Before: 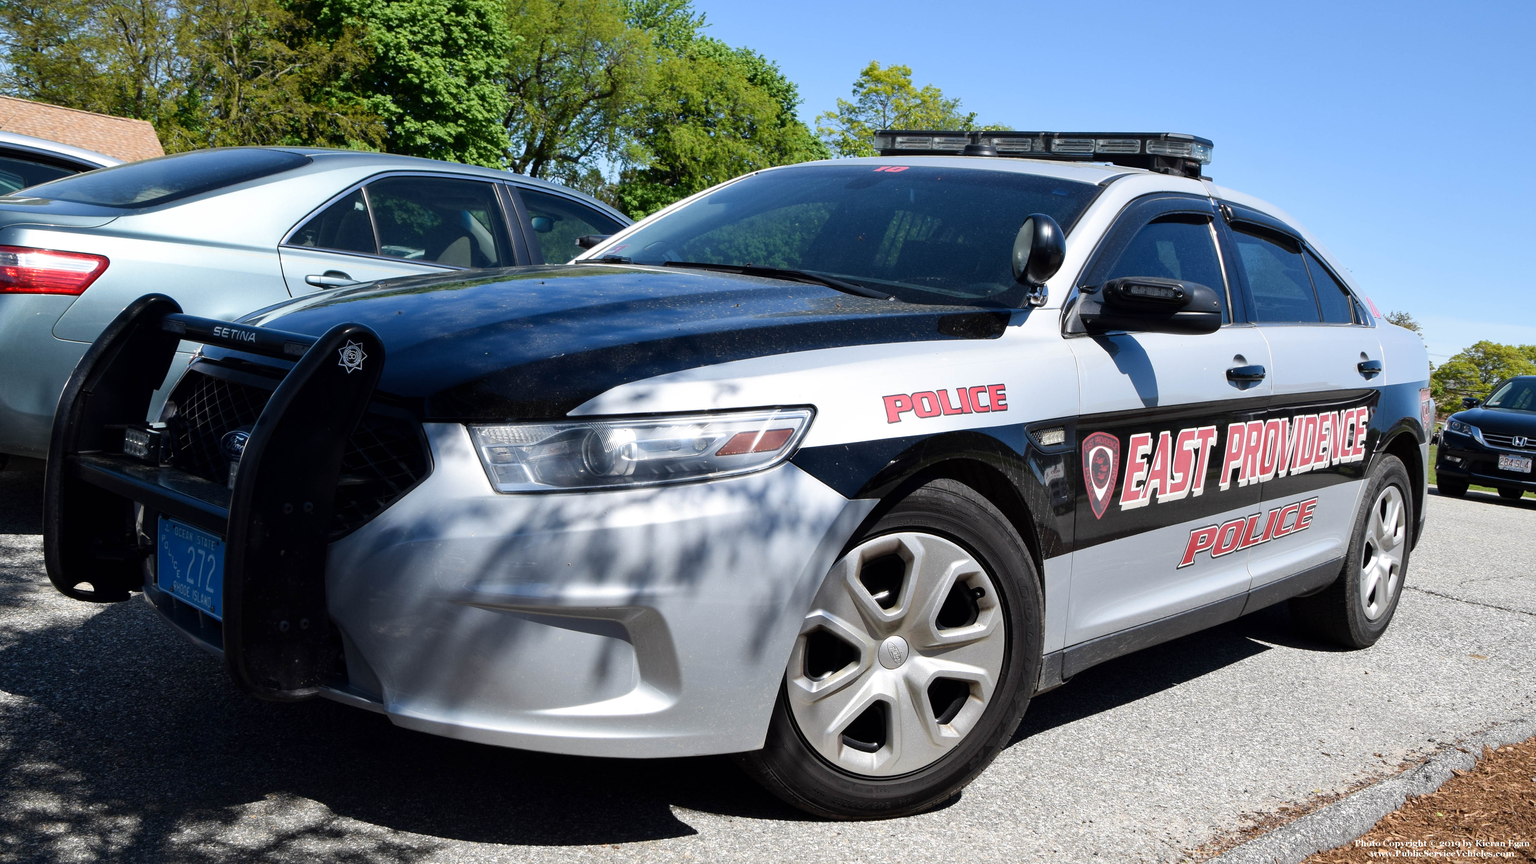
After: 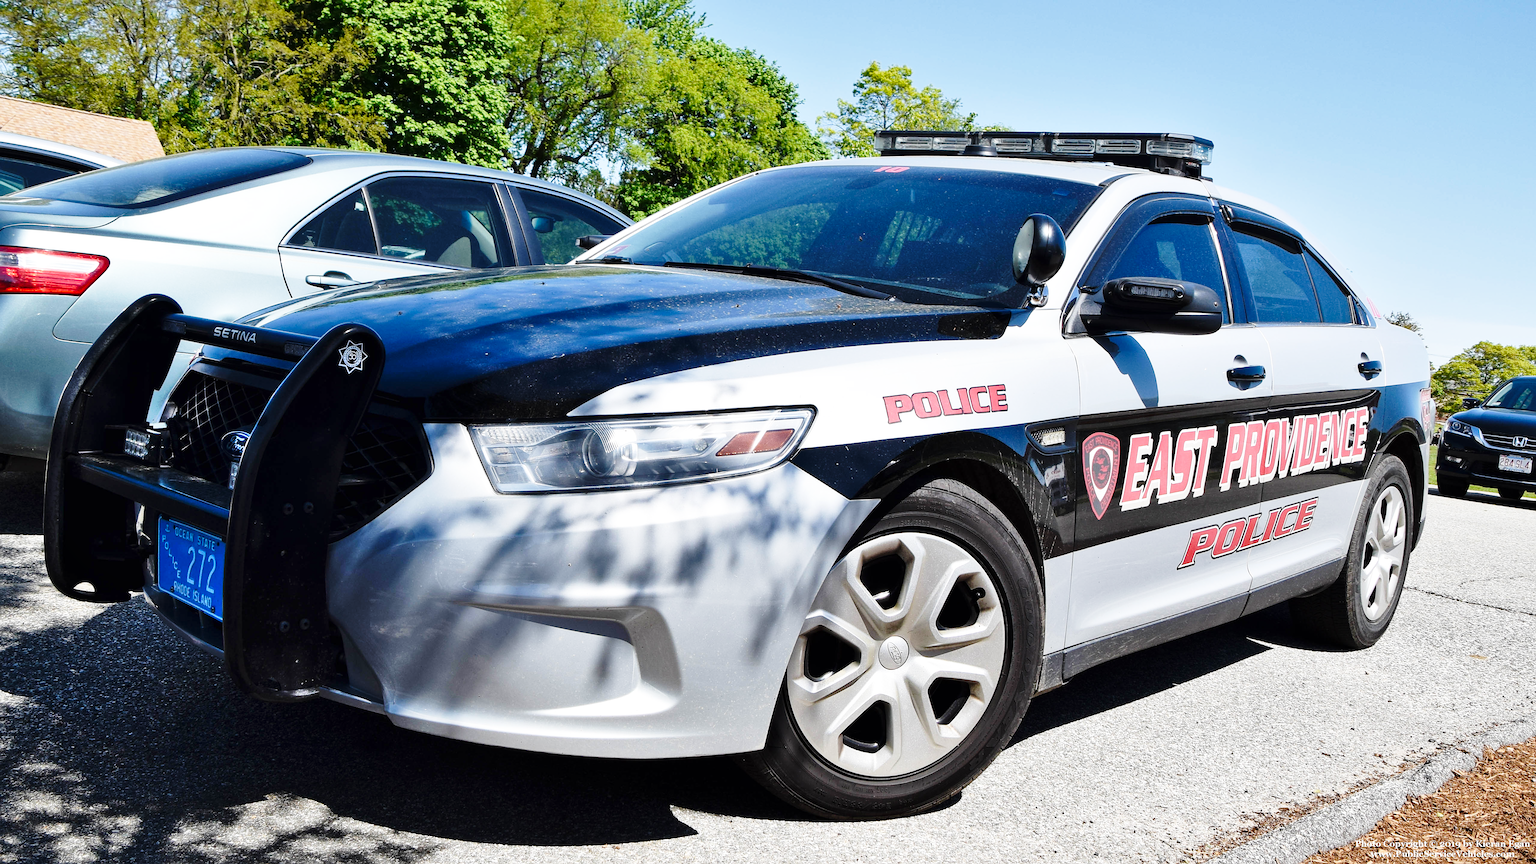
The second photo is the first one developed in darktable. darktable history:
base curve: curves: ch0 [(0, 0) (0.028, 0.03) (0.121, 0.232) (0.46, 0.748) (0.859, 0.968) (1, 1)], preserve colors none
shadows and highlights: shadows 49, highlights -41, soften with gaussian
sharpen: on, module defaults
